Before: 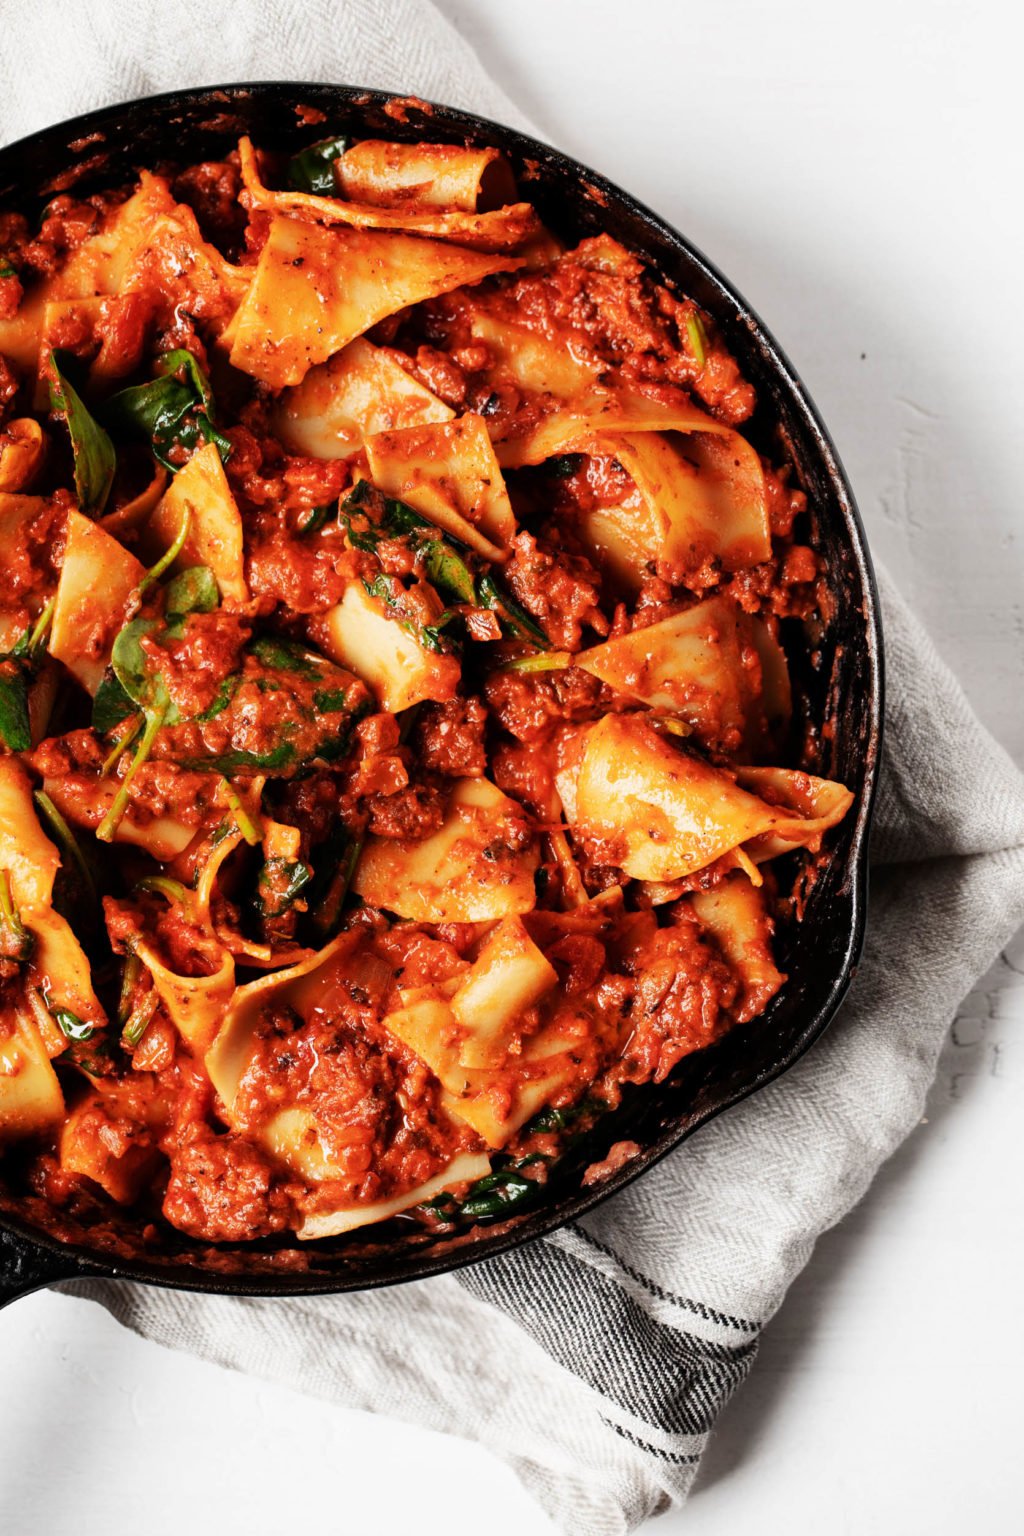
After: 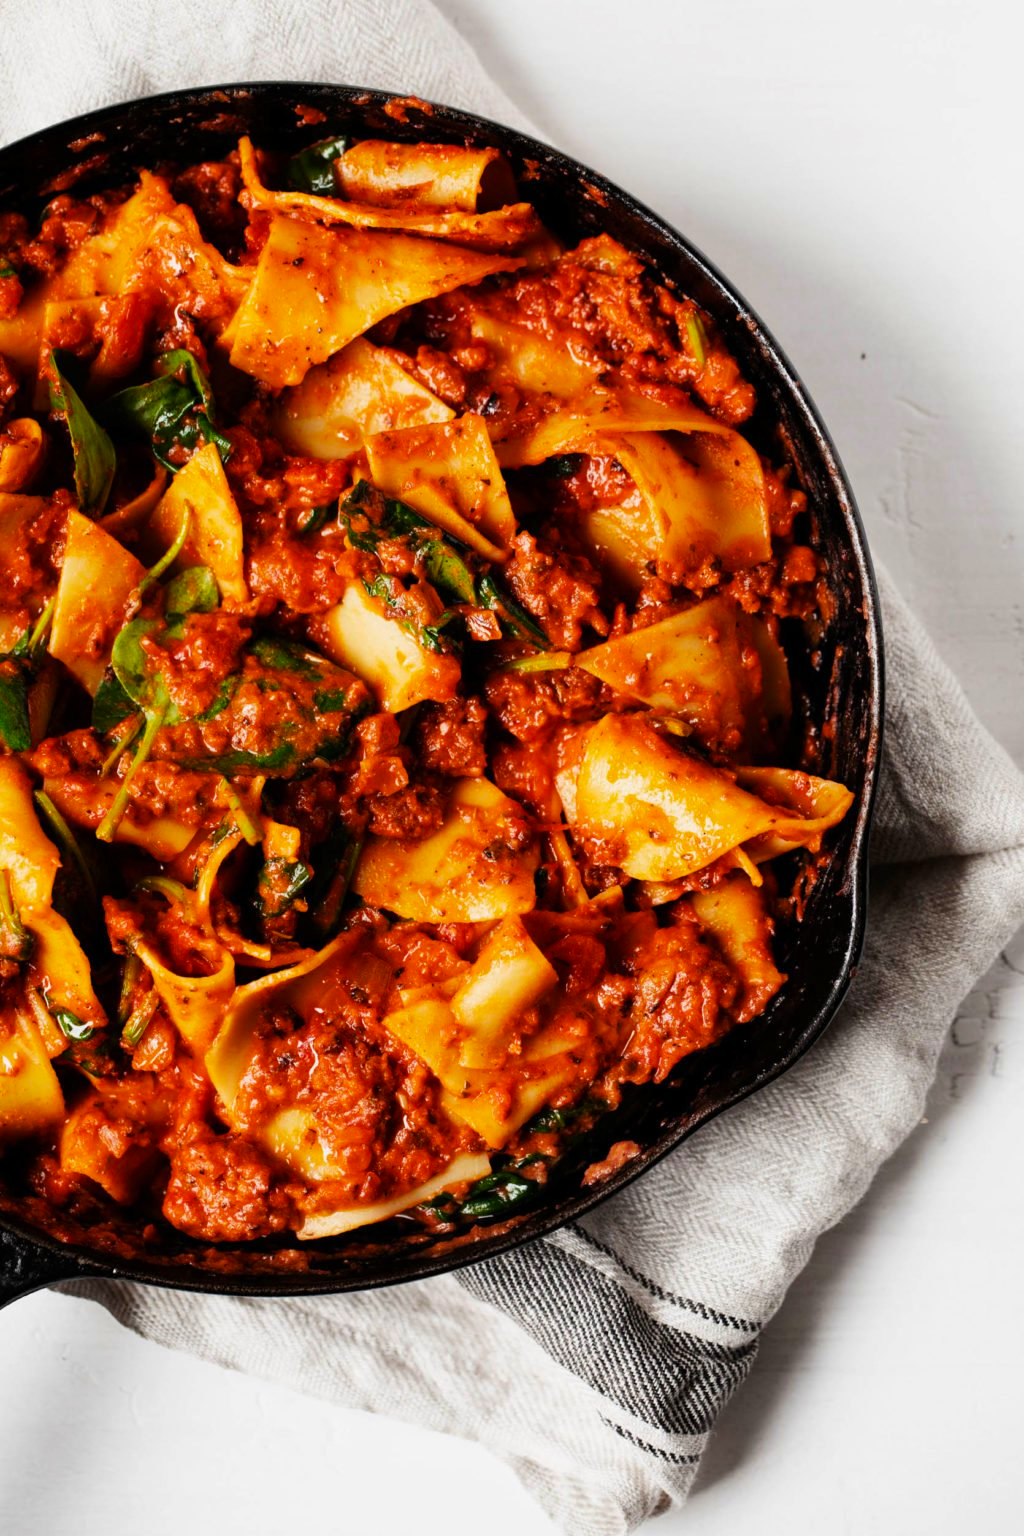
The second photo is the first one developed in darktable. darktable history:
exposure: exposure -0.064 EV, compensate highlight preservation false
color balance rgb: perceptual saturation grading › global saturation 20%, global vibrance 20%
